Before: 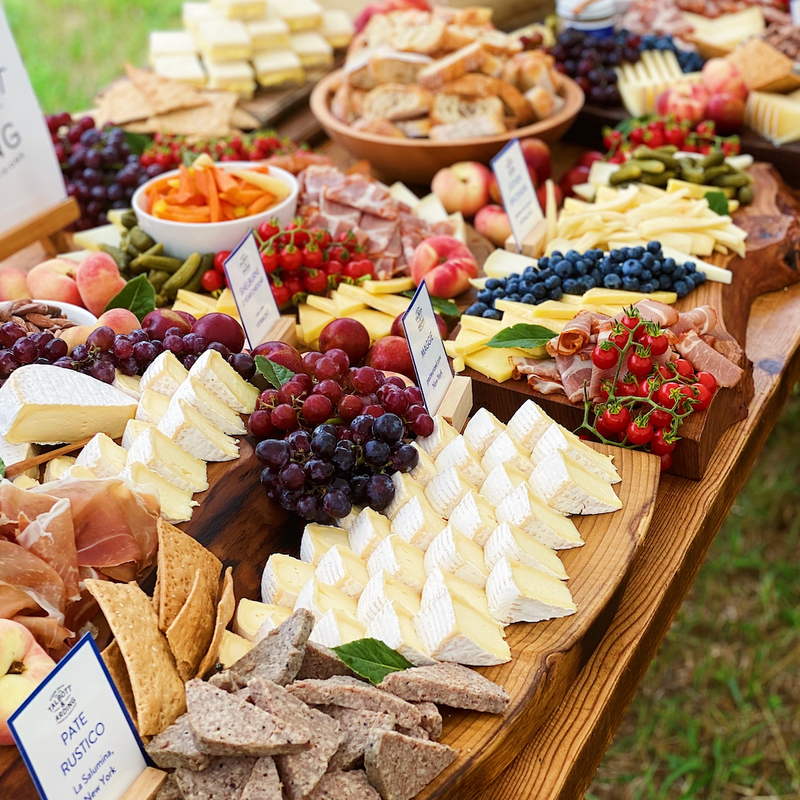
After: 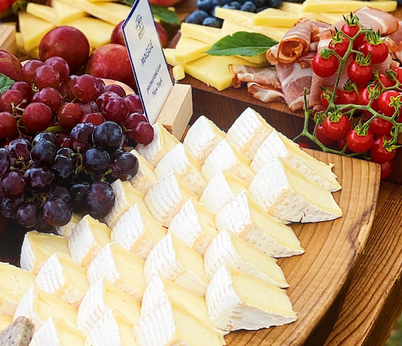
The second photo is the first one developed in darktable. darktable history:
crop: left 35.03%, top 36.625%, right 14.663%, bottom 20.057%
bloom: size 9%, threshold 100%, strength 7%
